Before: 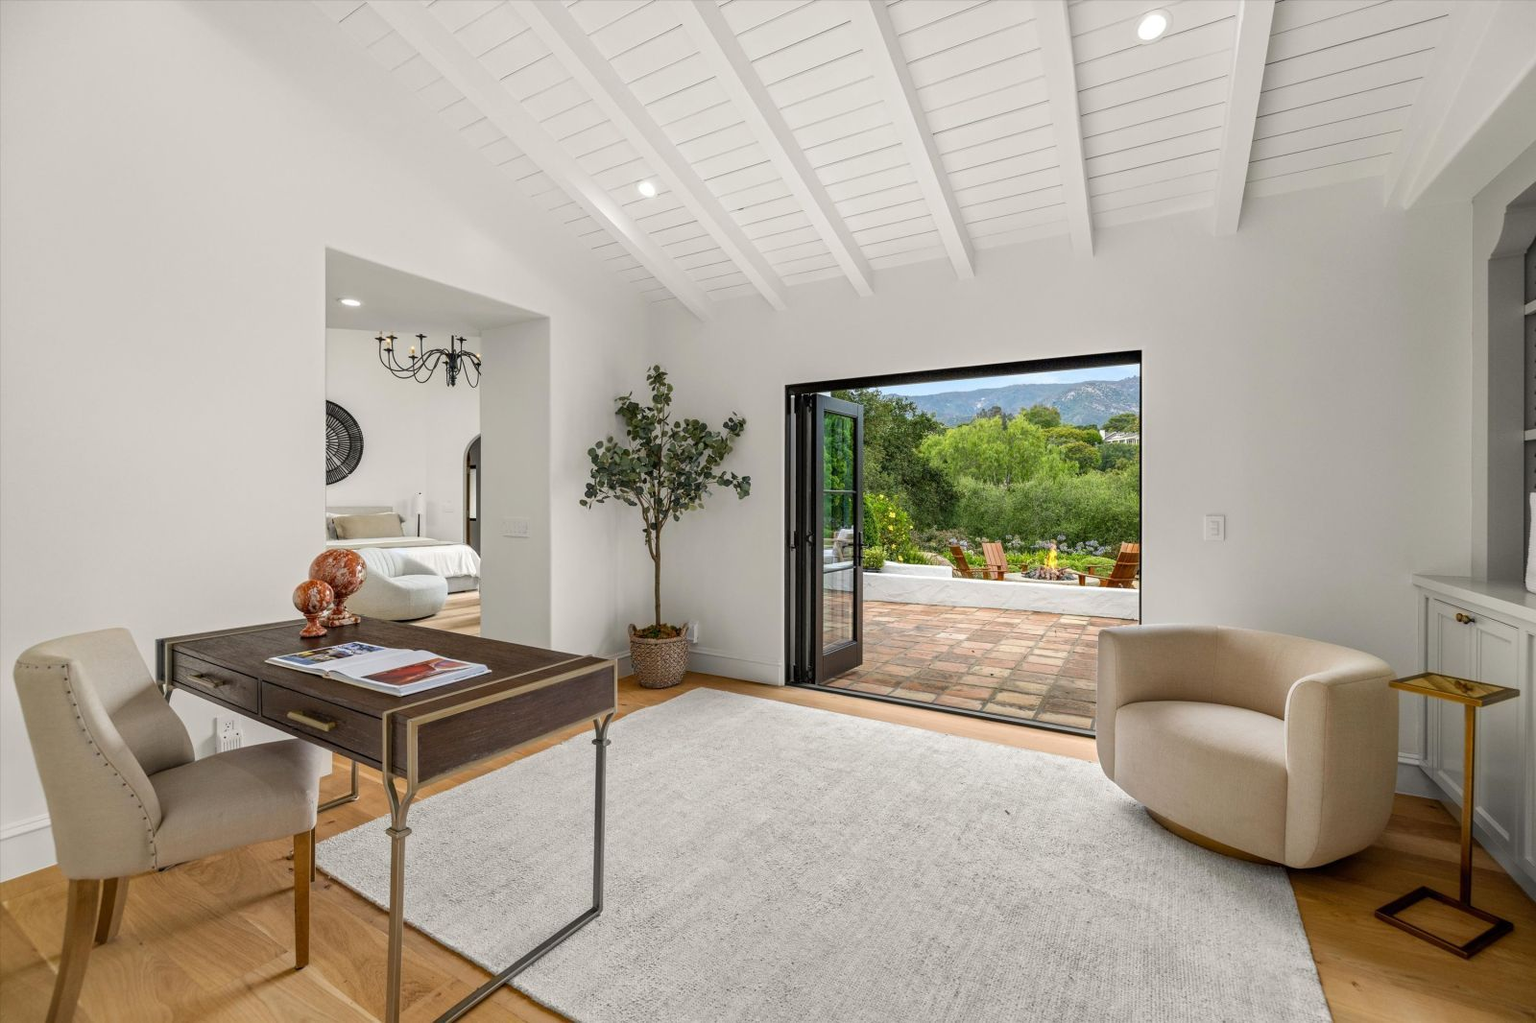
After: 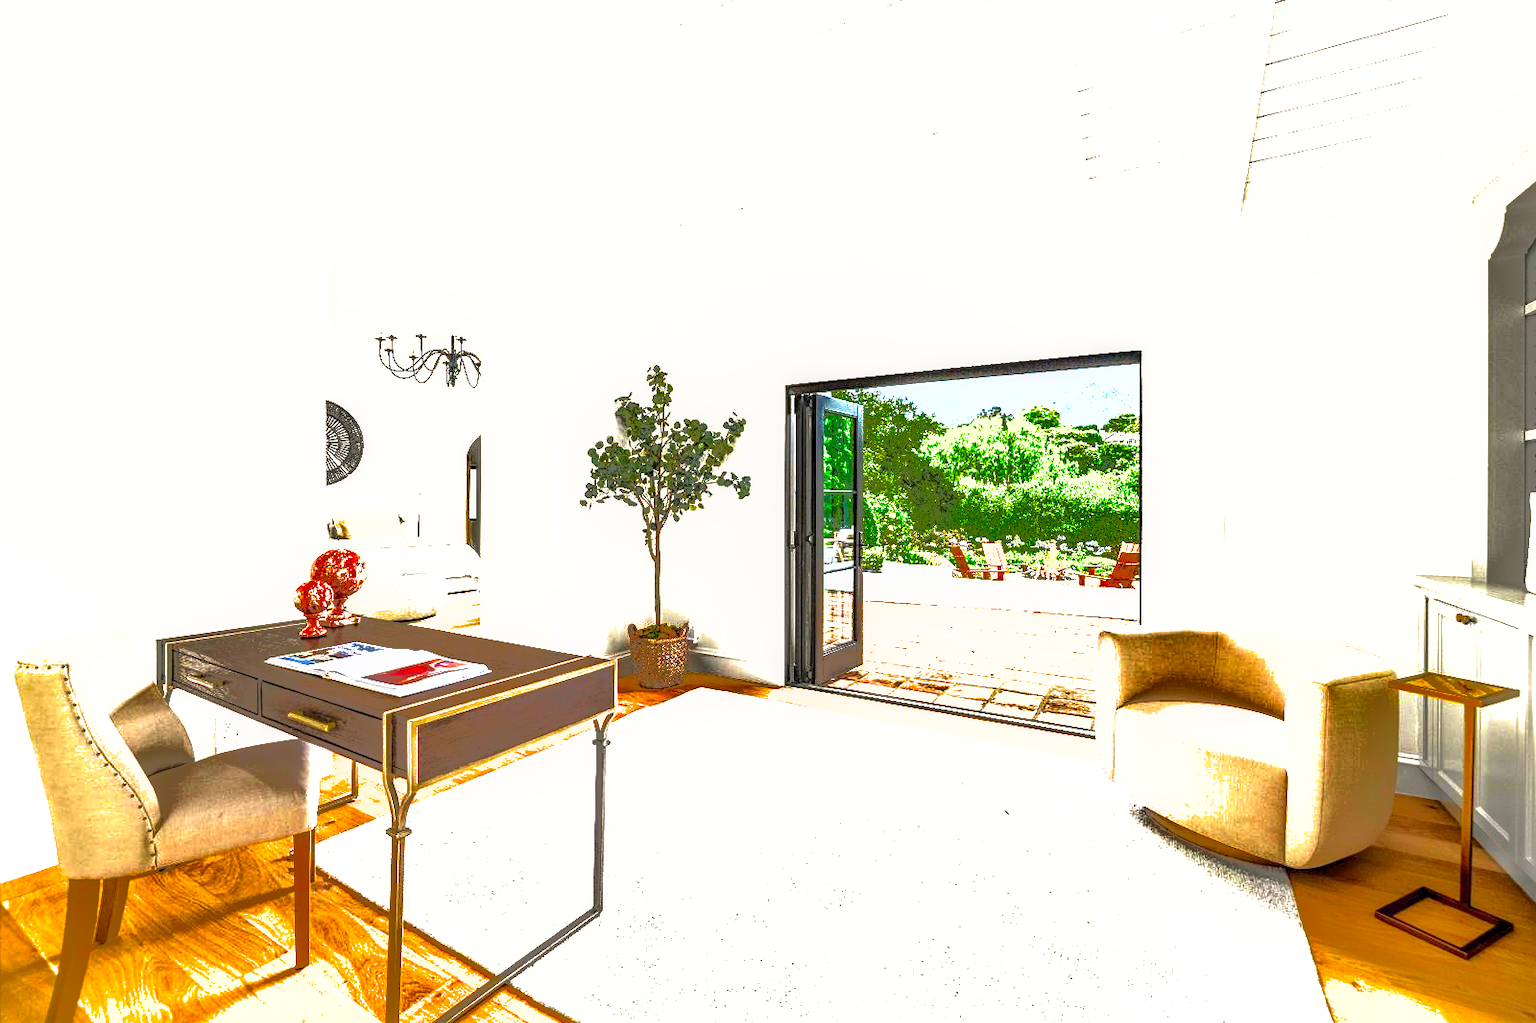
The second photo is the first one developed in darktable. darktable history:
shadows and highlights: shadows 25, highlights -70
color correction: saturation 1.32
sharpen: amount 0.2
exposure: exposure 2 EV, compensate highlight preservation false
local contrast: detail 130%
